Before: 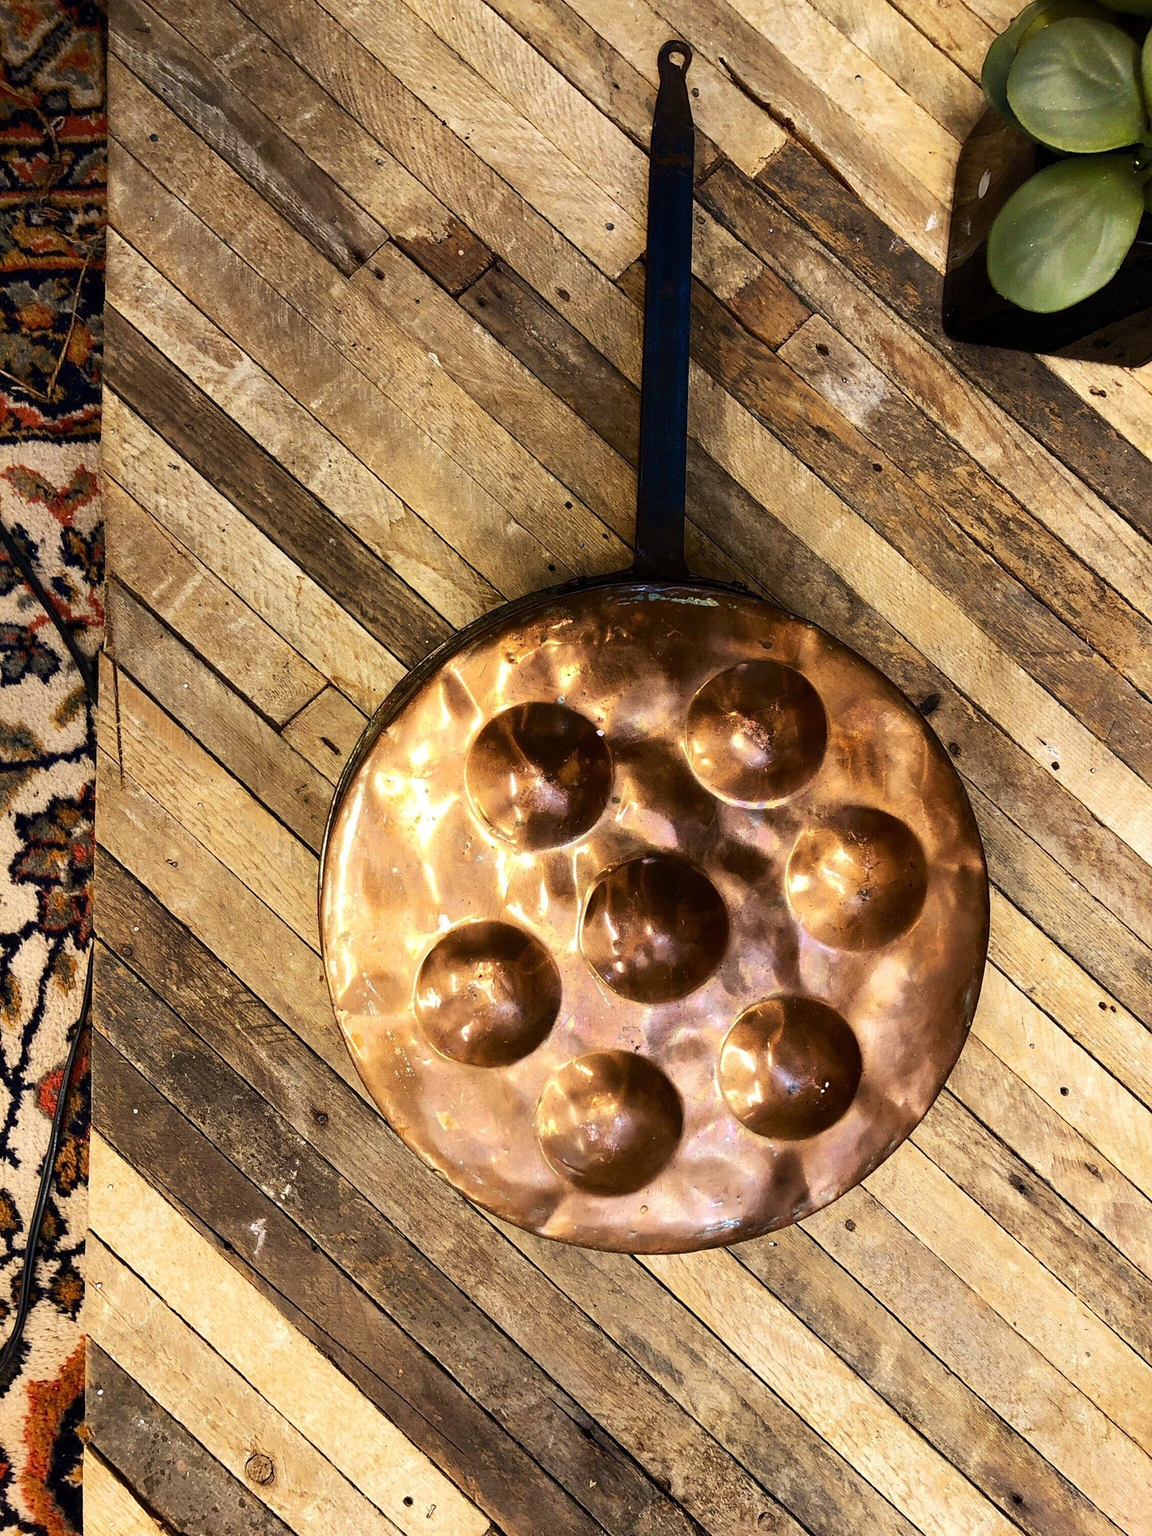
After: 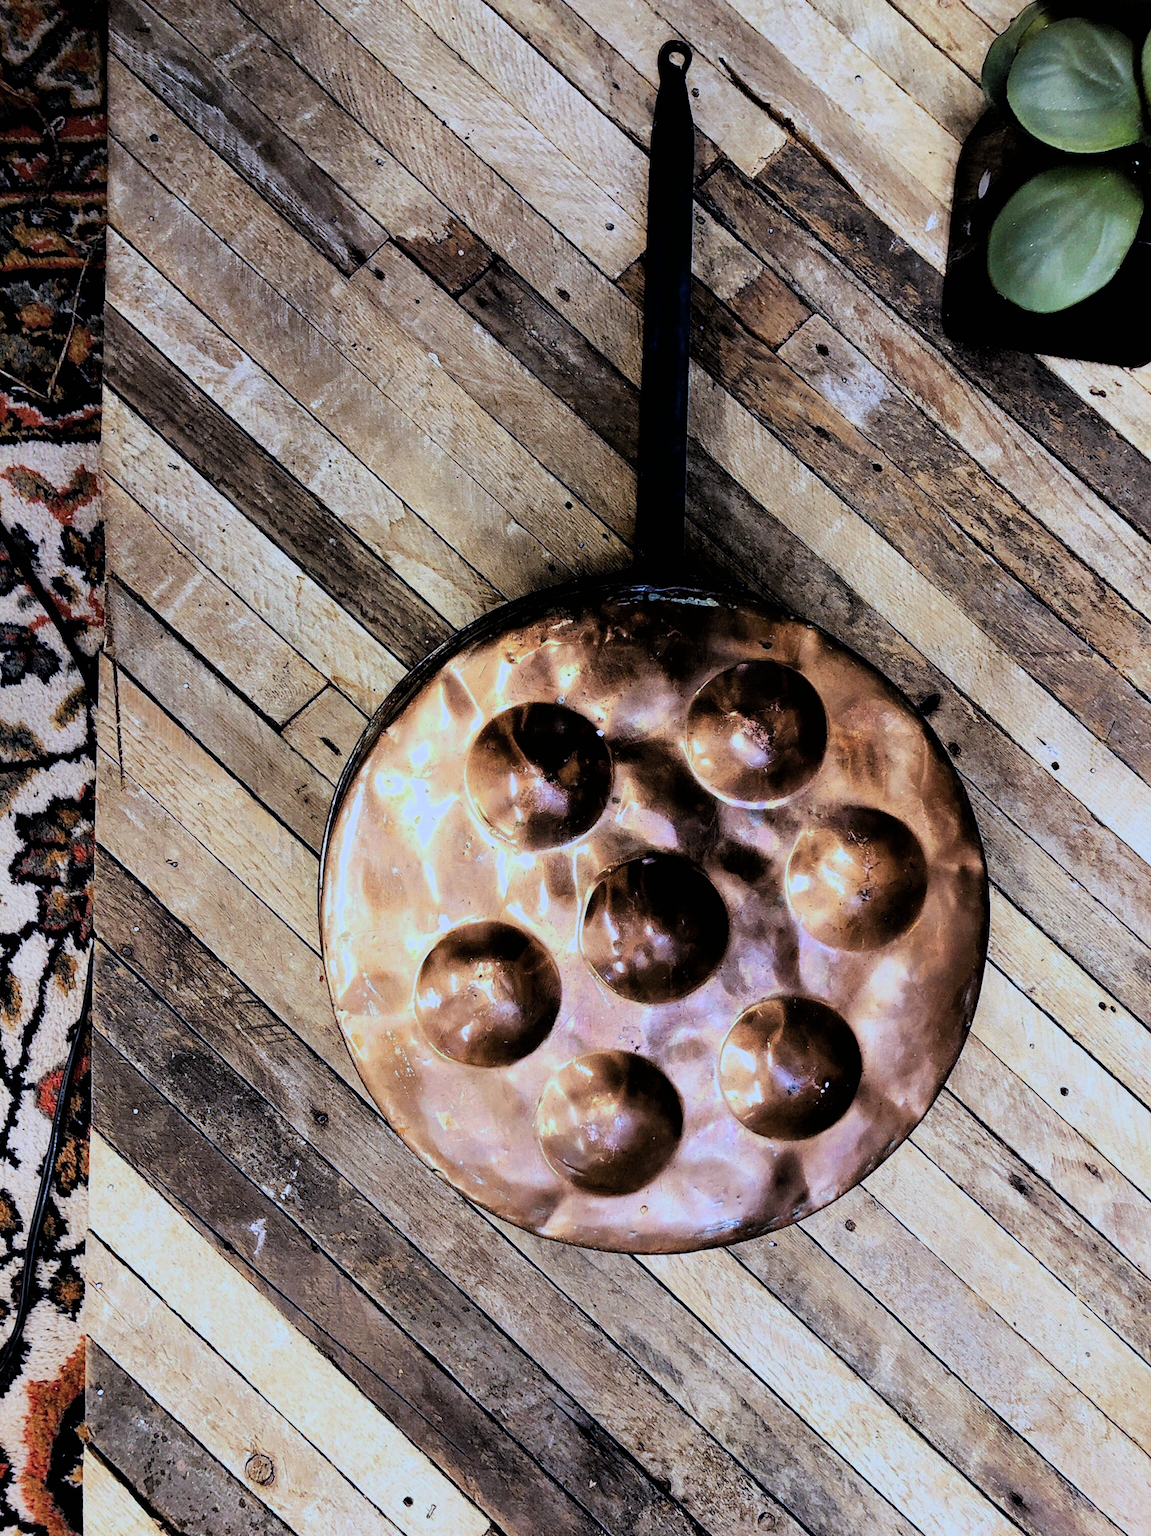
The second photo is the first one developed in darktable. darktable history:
fill light: on, module defaults
color calibration: illuminant as shot in camera, adaptation linear Bradford (ICC v4), x 0.406, y 0.405, temperature 3570.35 K, saturation algorithm version 1 (2020)
filmic rgb: black relative exposure -3.86 EV, white relative exposure 3.48 EV, hardness 2.63, contrast 1.103
